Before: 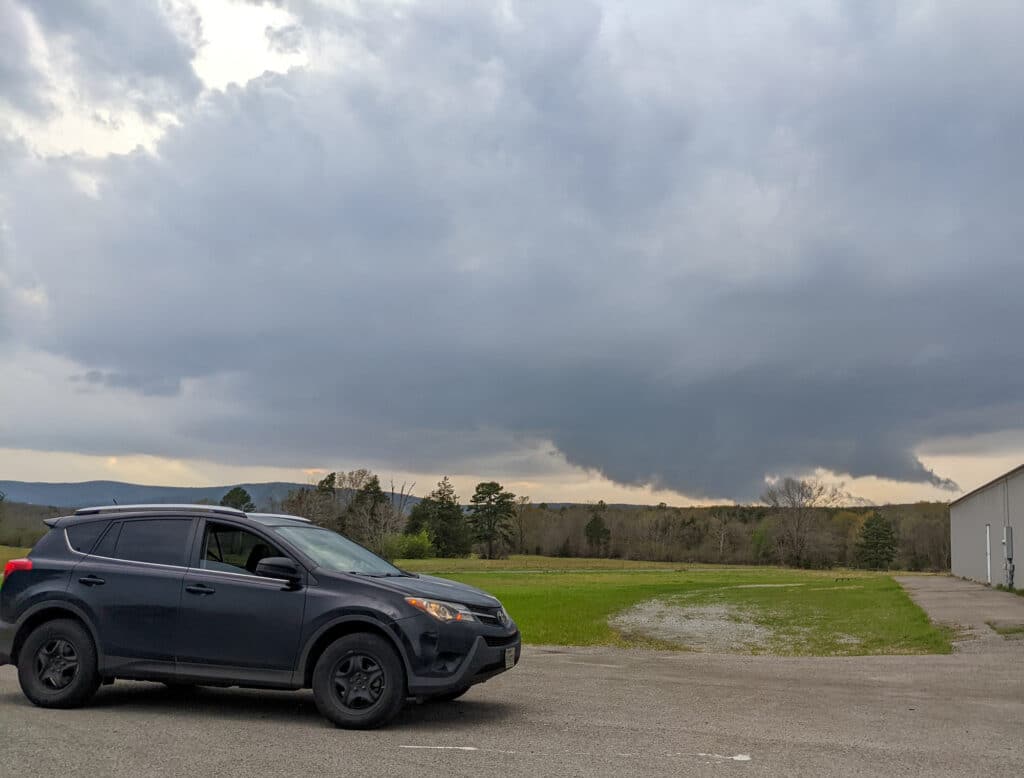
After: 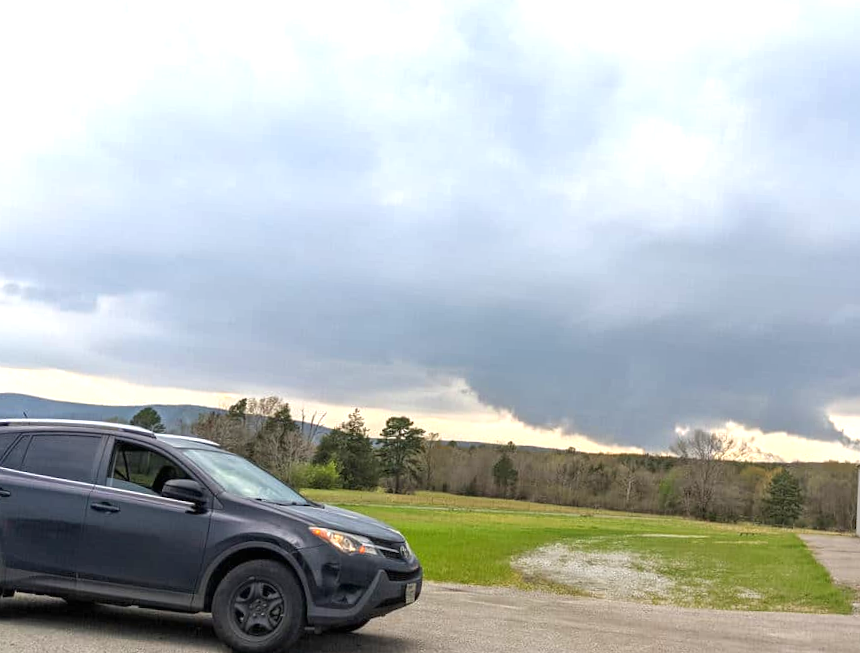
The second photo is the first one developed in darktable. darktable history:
exposure: black level correction 0, exposure 1.1 EV, compensate exposure bias true, compensate highlight preservation false
crop and rotate: angle -3.27°, left 5.211%, top 5.211%, right 4.607%, bottom 4.607%
